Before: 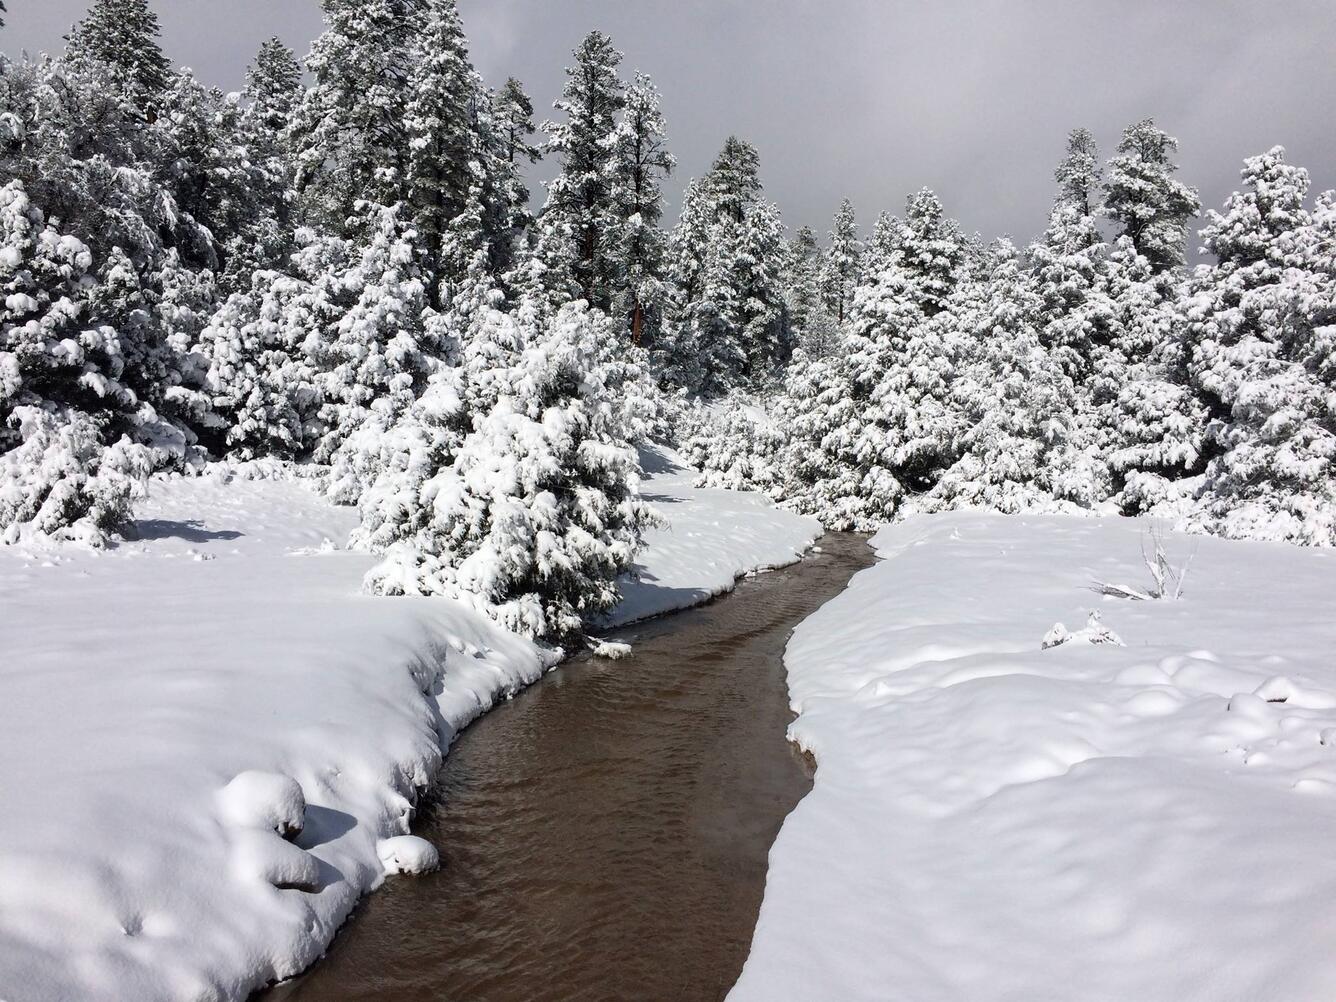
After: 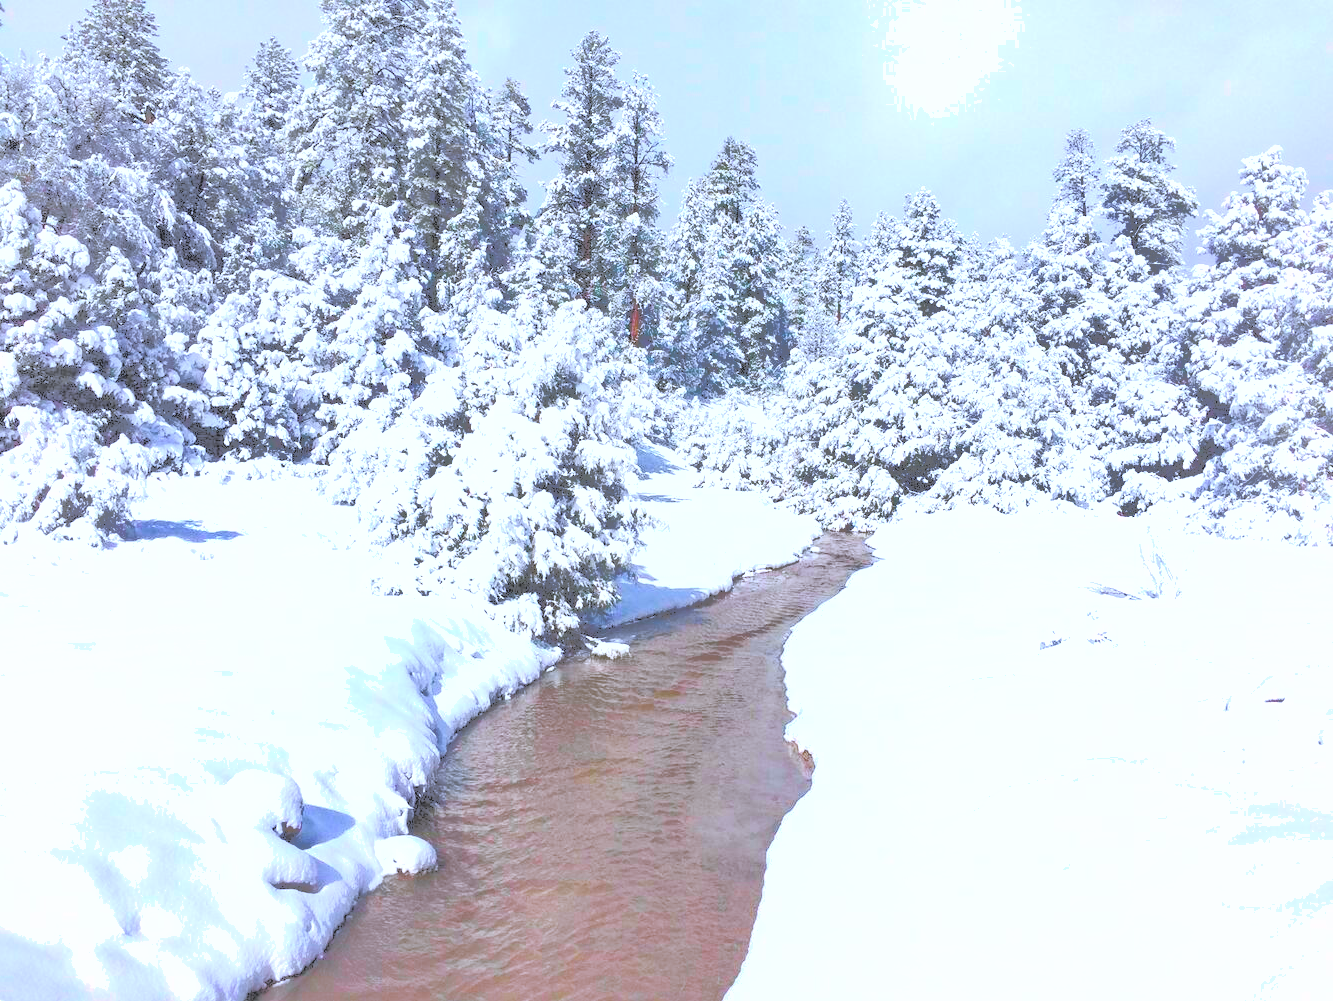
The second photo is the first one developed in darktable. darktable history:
base curve: curves: ch0 [(0, 0) (0.74, 0.67) (1, 1)], preserve colors none
crop: left 0.172%
exposure: black level correction 0, exposure 0.891 EV, compensate highlight preservation false
tone curve: curves: ch0 [(0, 0) (0.051, 0.027) (0.096, 0.071) (0.219, 0.248) (0.428, 0.52) (0.596, 0.713) (0.727, 0.823) (0.859, 0.924) (1, 1)]; ch1 [(0, 0) (0.1, 0.038) (0.318, 0.221) (0.413, 0.325) (0.443, 0.412) (0.483, 0.474) (0.503, 0.501) (0.516, 0.515) (0.548, 0.575) (0.561, 0.596) (0.594, 0.647) (0.666, 0.701) (1, 1)]; ch2 [(0, 0) (0.453, 0.435) (0.479, 0.476) (0.504, 0.5) (0.52, 0.526) (0.557, 0.585) (0.583, 0.608) (0.824, 0.815) (1, 1)], color space Lab, independent channels, preserve colors none
contrast brightness saturation: brightness 0.993
shadows and highlights: shadows 40.07, highlights -60.06
color calibration: illuminant custom, x 0.373, y 0.388, temperature 4247.76 K, saturation algorithm version 1 (2020)
color balance rgb: shadows lift › luminance -20.078%, perceptual saturation grading › global saturation 20%, perceptual saturation grading › highlights -49.267%, perceptual saturation grading › shadows 24.096%
